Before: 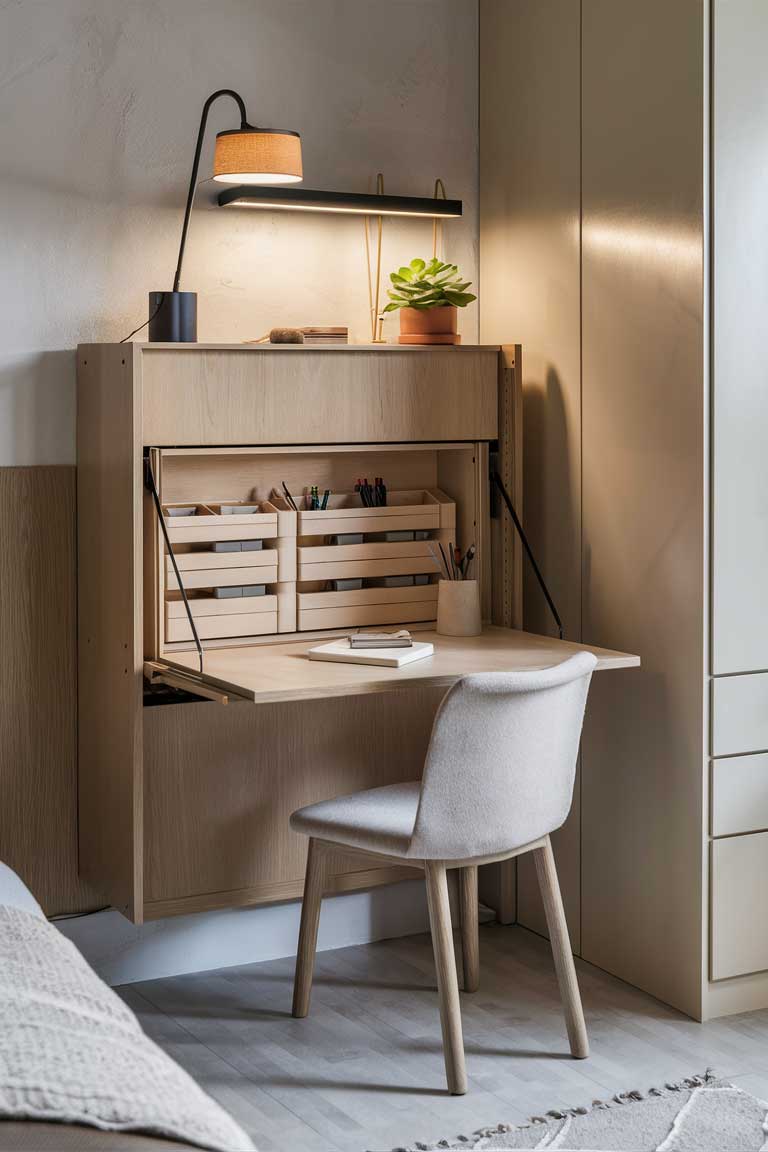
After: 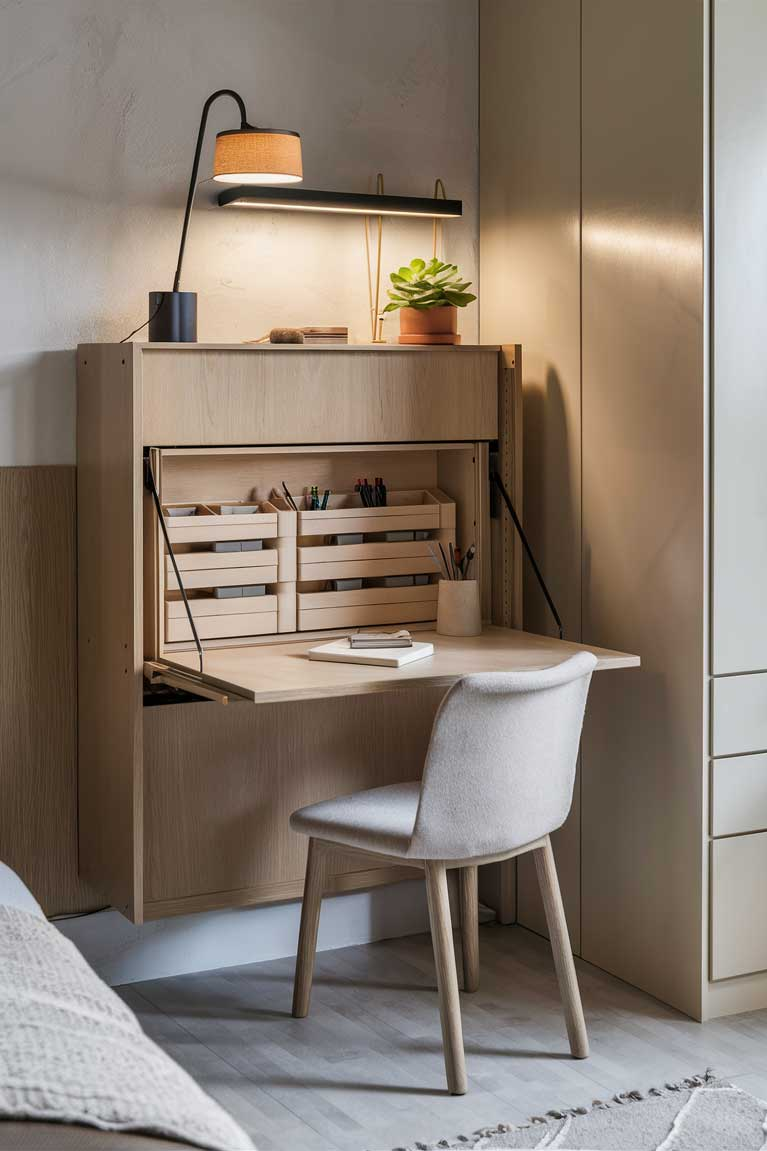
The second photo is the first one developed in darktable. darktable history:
crop and rotate: left 0.126%
rotate and perspective: automatic cropping off
